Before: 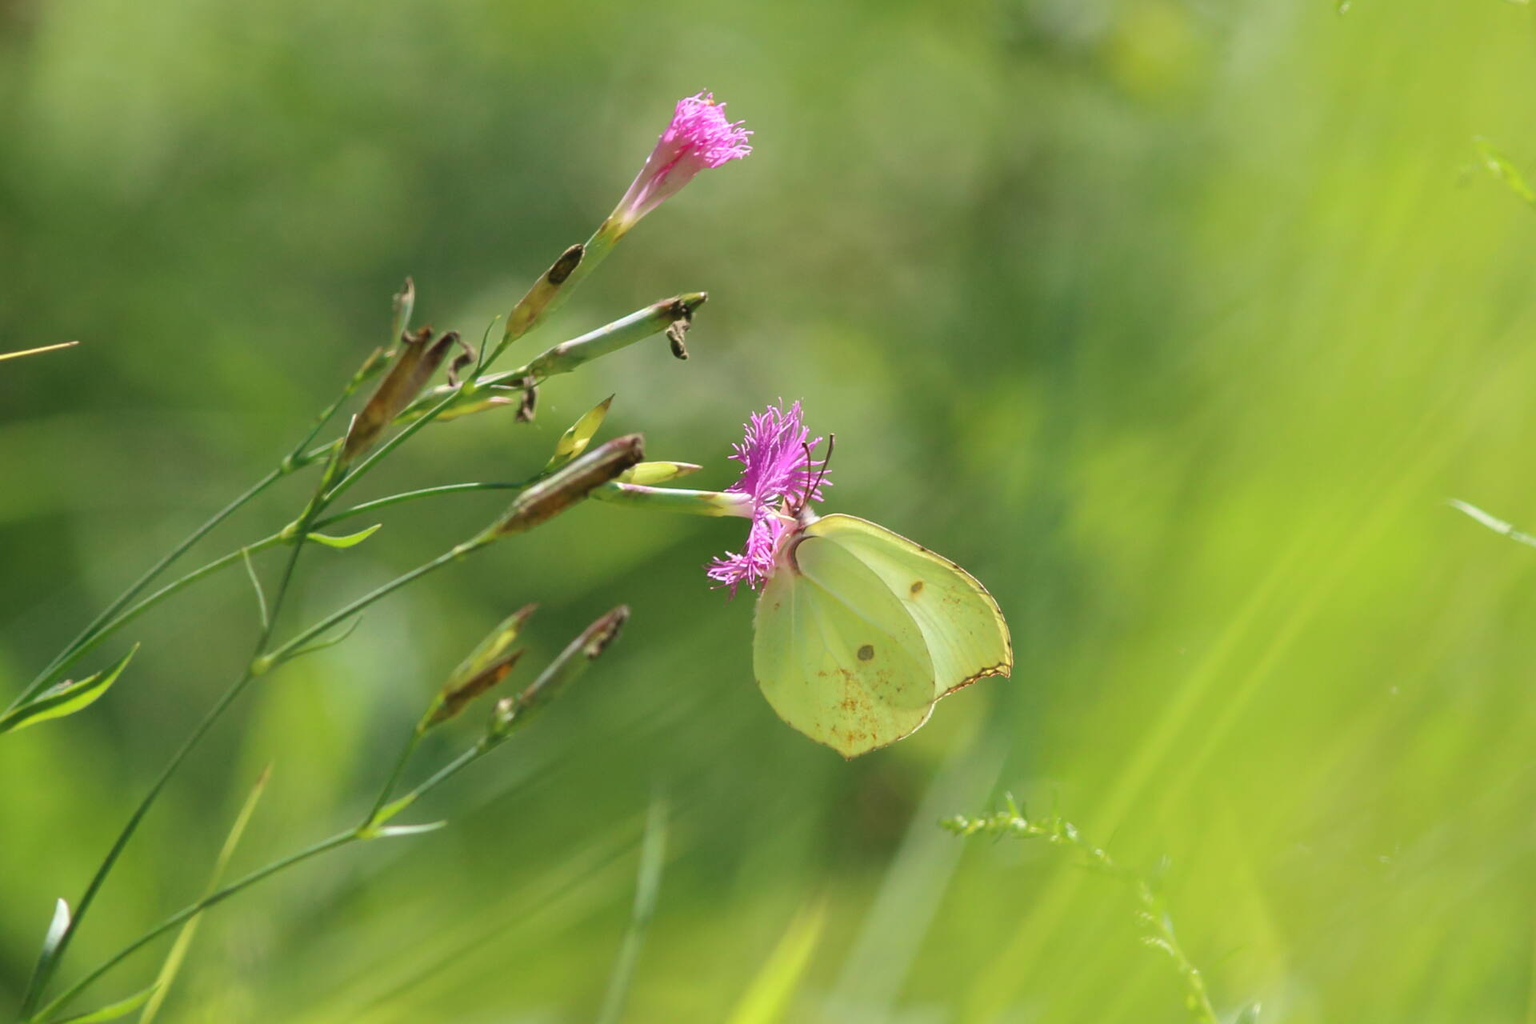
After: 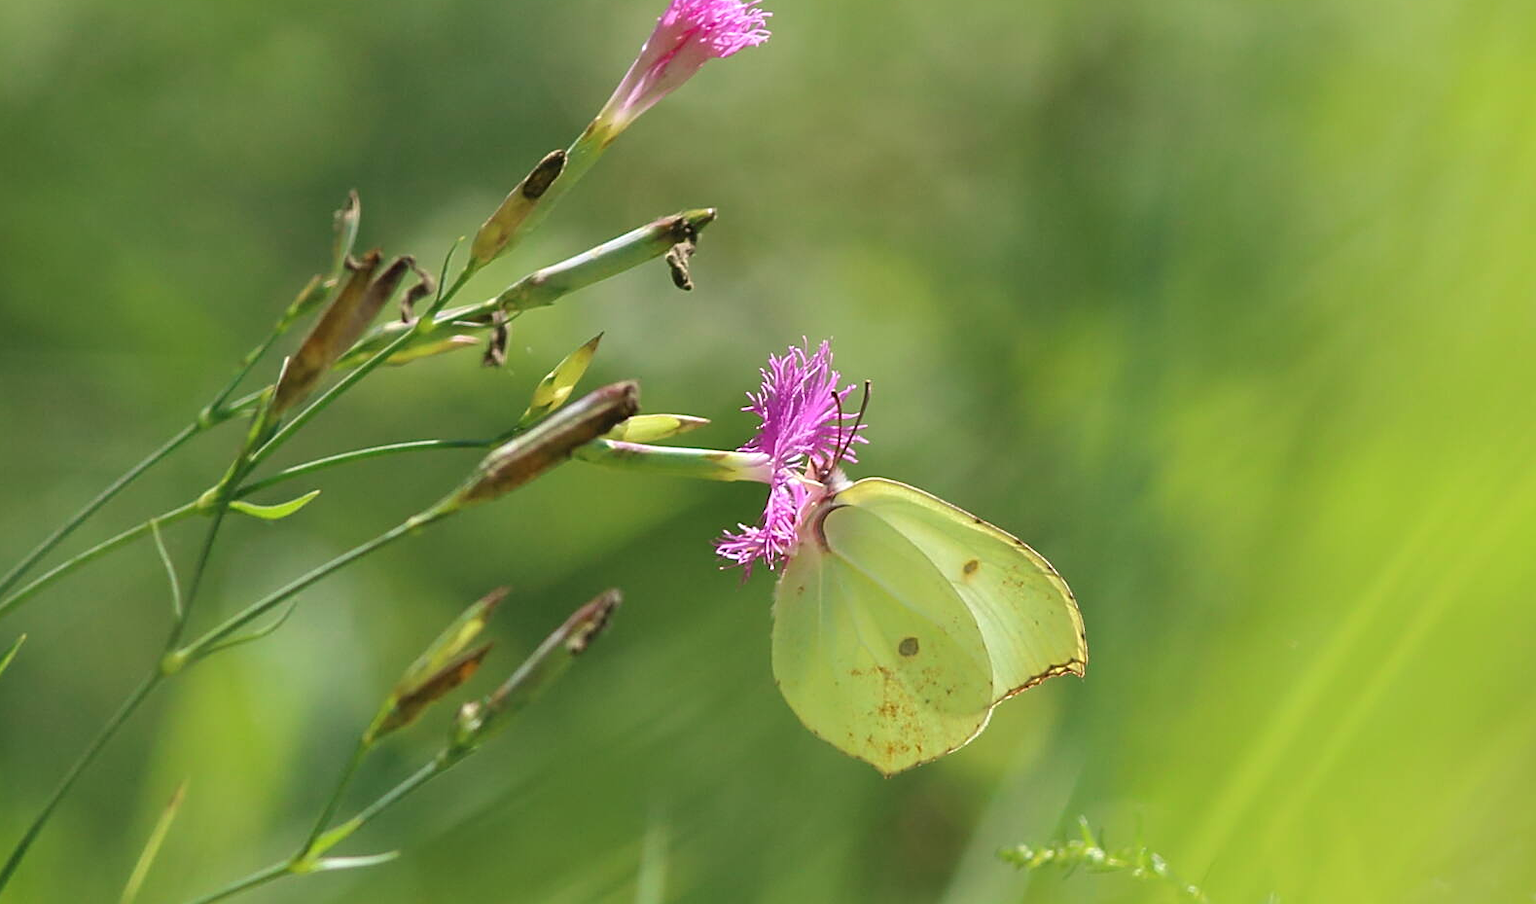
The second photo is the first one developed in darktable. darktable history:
crop: left 7.747%, top 11.865%, right 10.002%, bottom 15.448%
sharpen: on, module defaults
